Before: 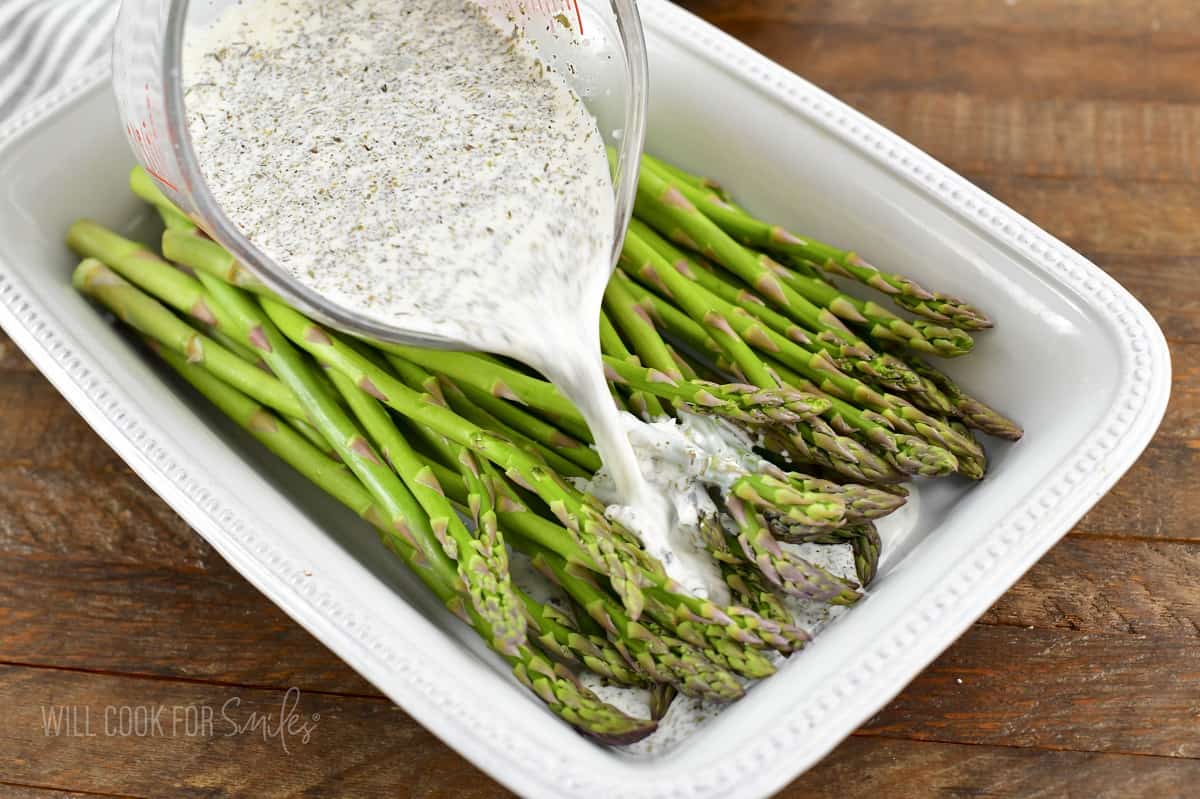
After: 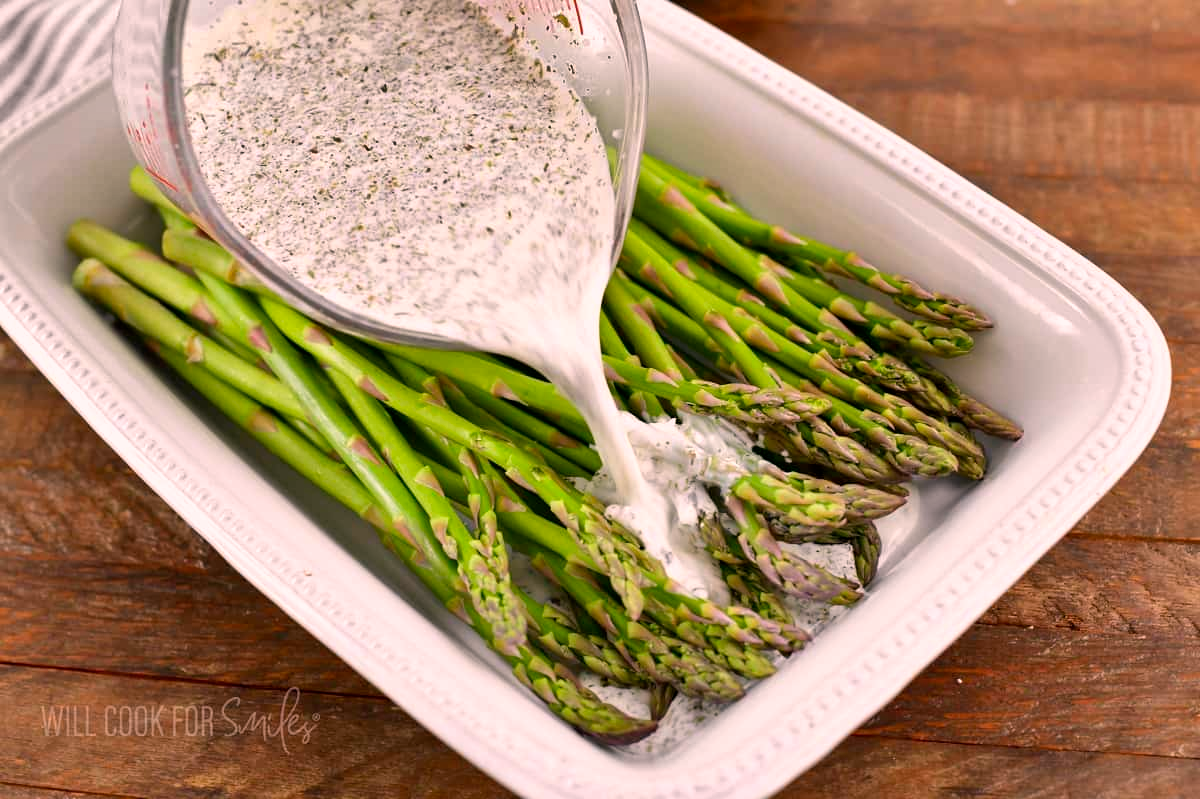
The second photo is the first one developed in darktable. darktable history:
shadows and highlights: soften with gaussian
color correction: highlights a* 12.74, highlights b* 5.46
